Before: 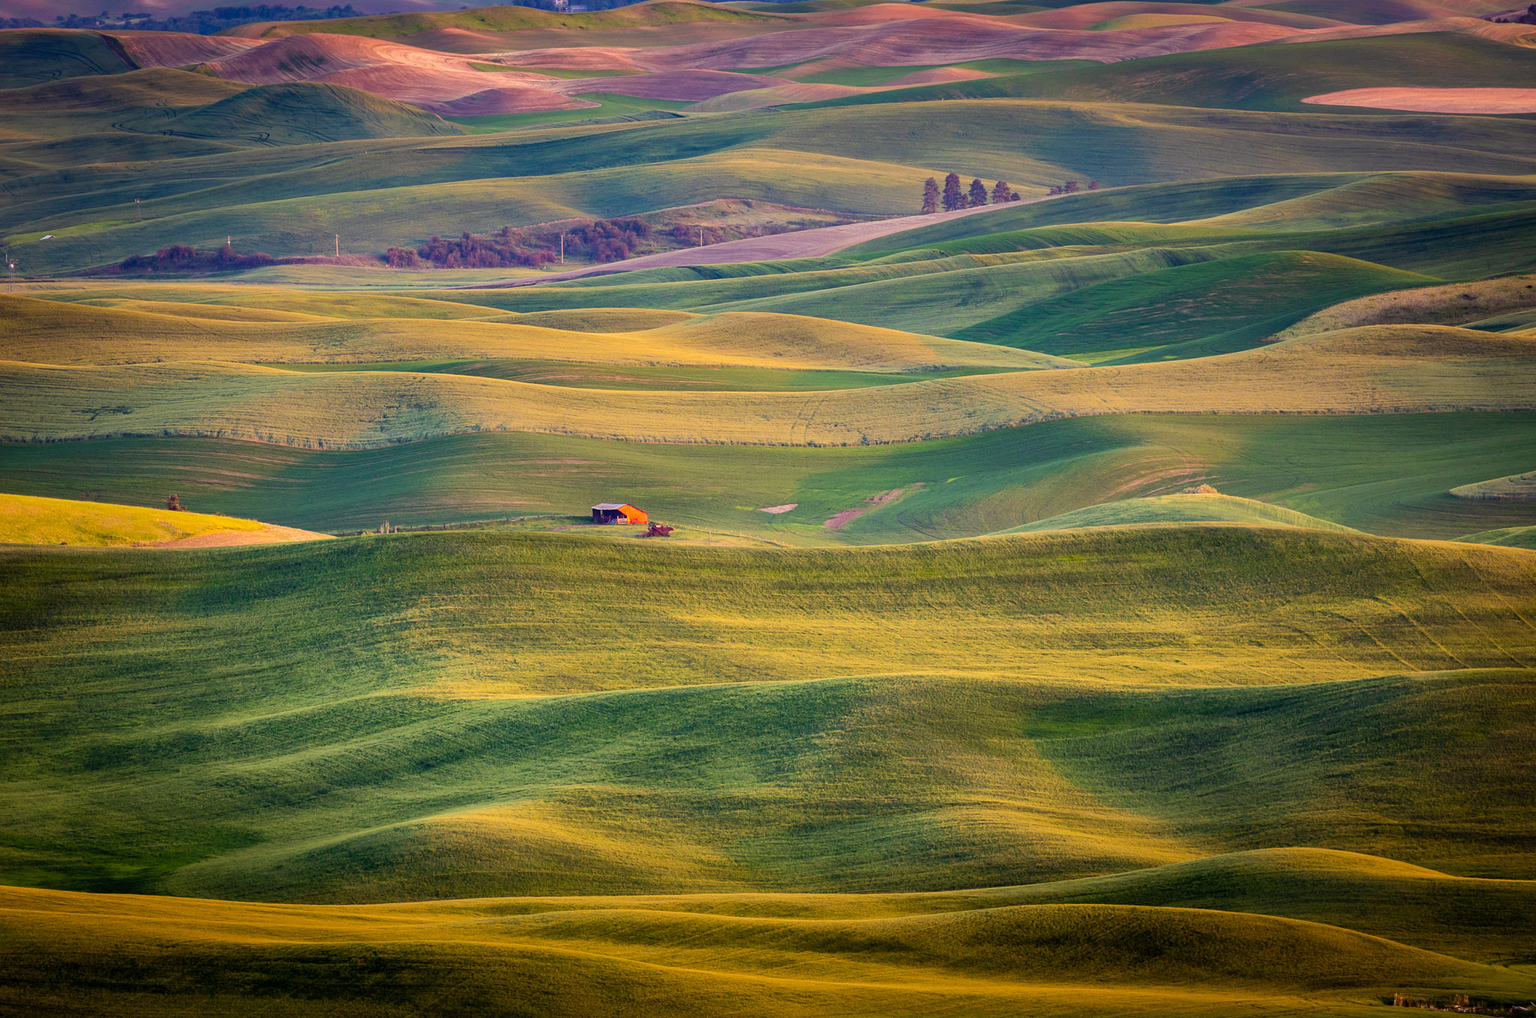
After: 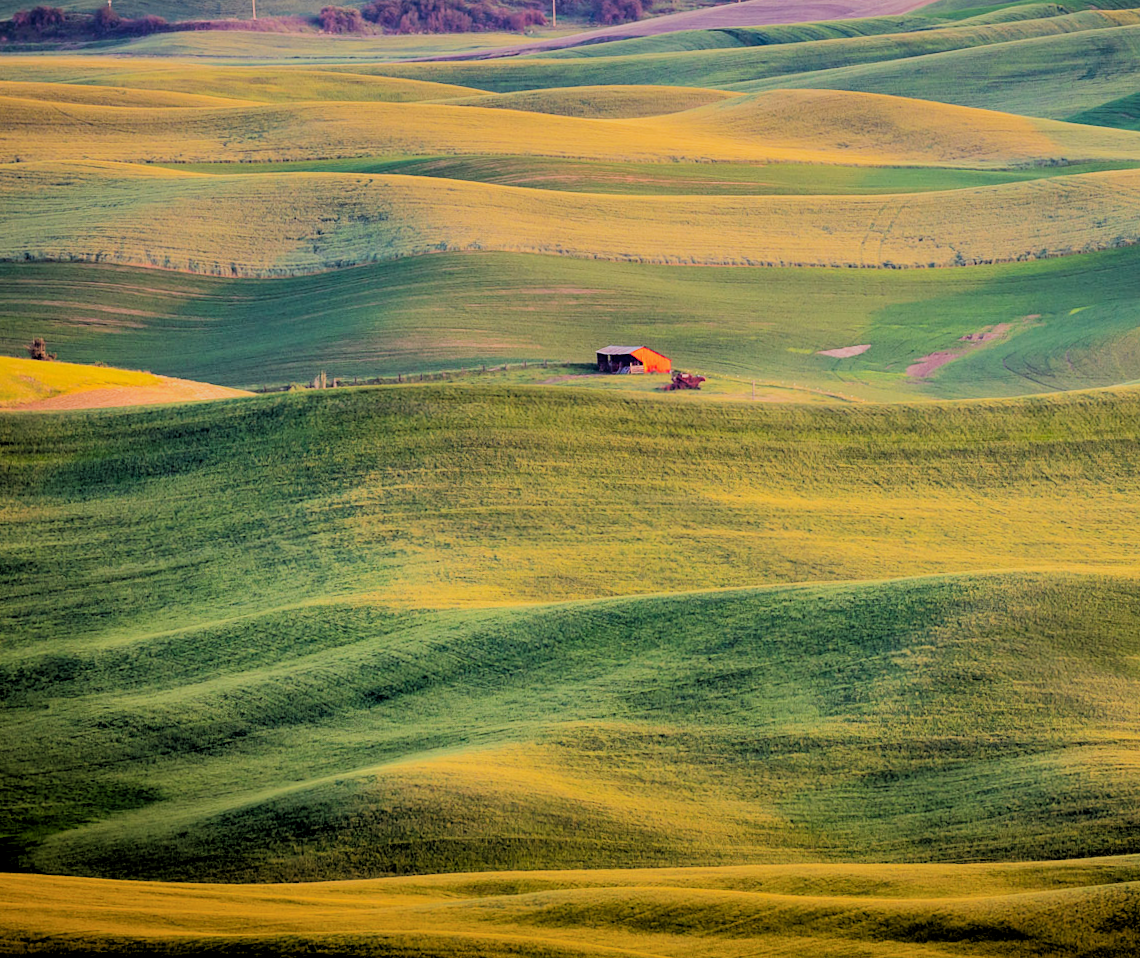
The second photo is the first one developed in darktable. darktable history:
crop: left 8.966%, top 23.852%, right 34.699%, bottom 4.703%
rgb levels: preserve colors sum RGB, levels [[0.038, 0.433, 0.934], [0, 0.5, 1], [0, 0.5, 1]]
filmic rgb: black relative exposure -5 EV, hardness 2.88, contrast 1.3, highlights saturation mix -30%
rotate and perspective: rotation -0.45°, automatic cropping original format, crop left 0.008, crop right 0.992, crop top 0.012, crop bottom 0.988
